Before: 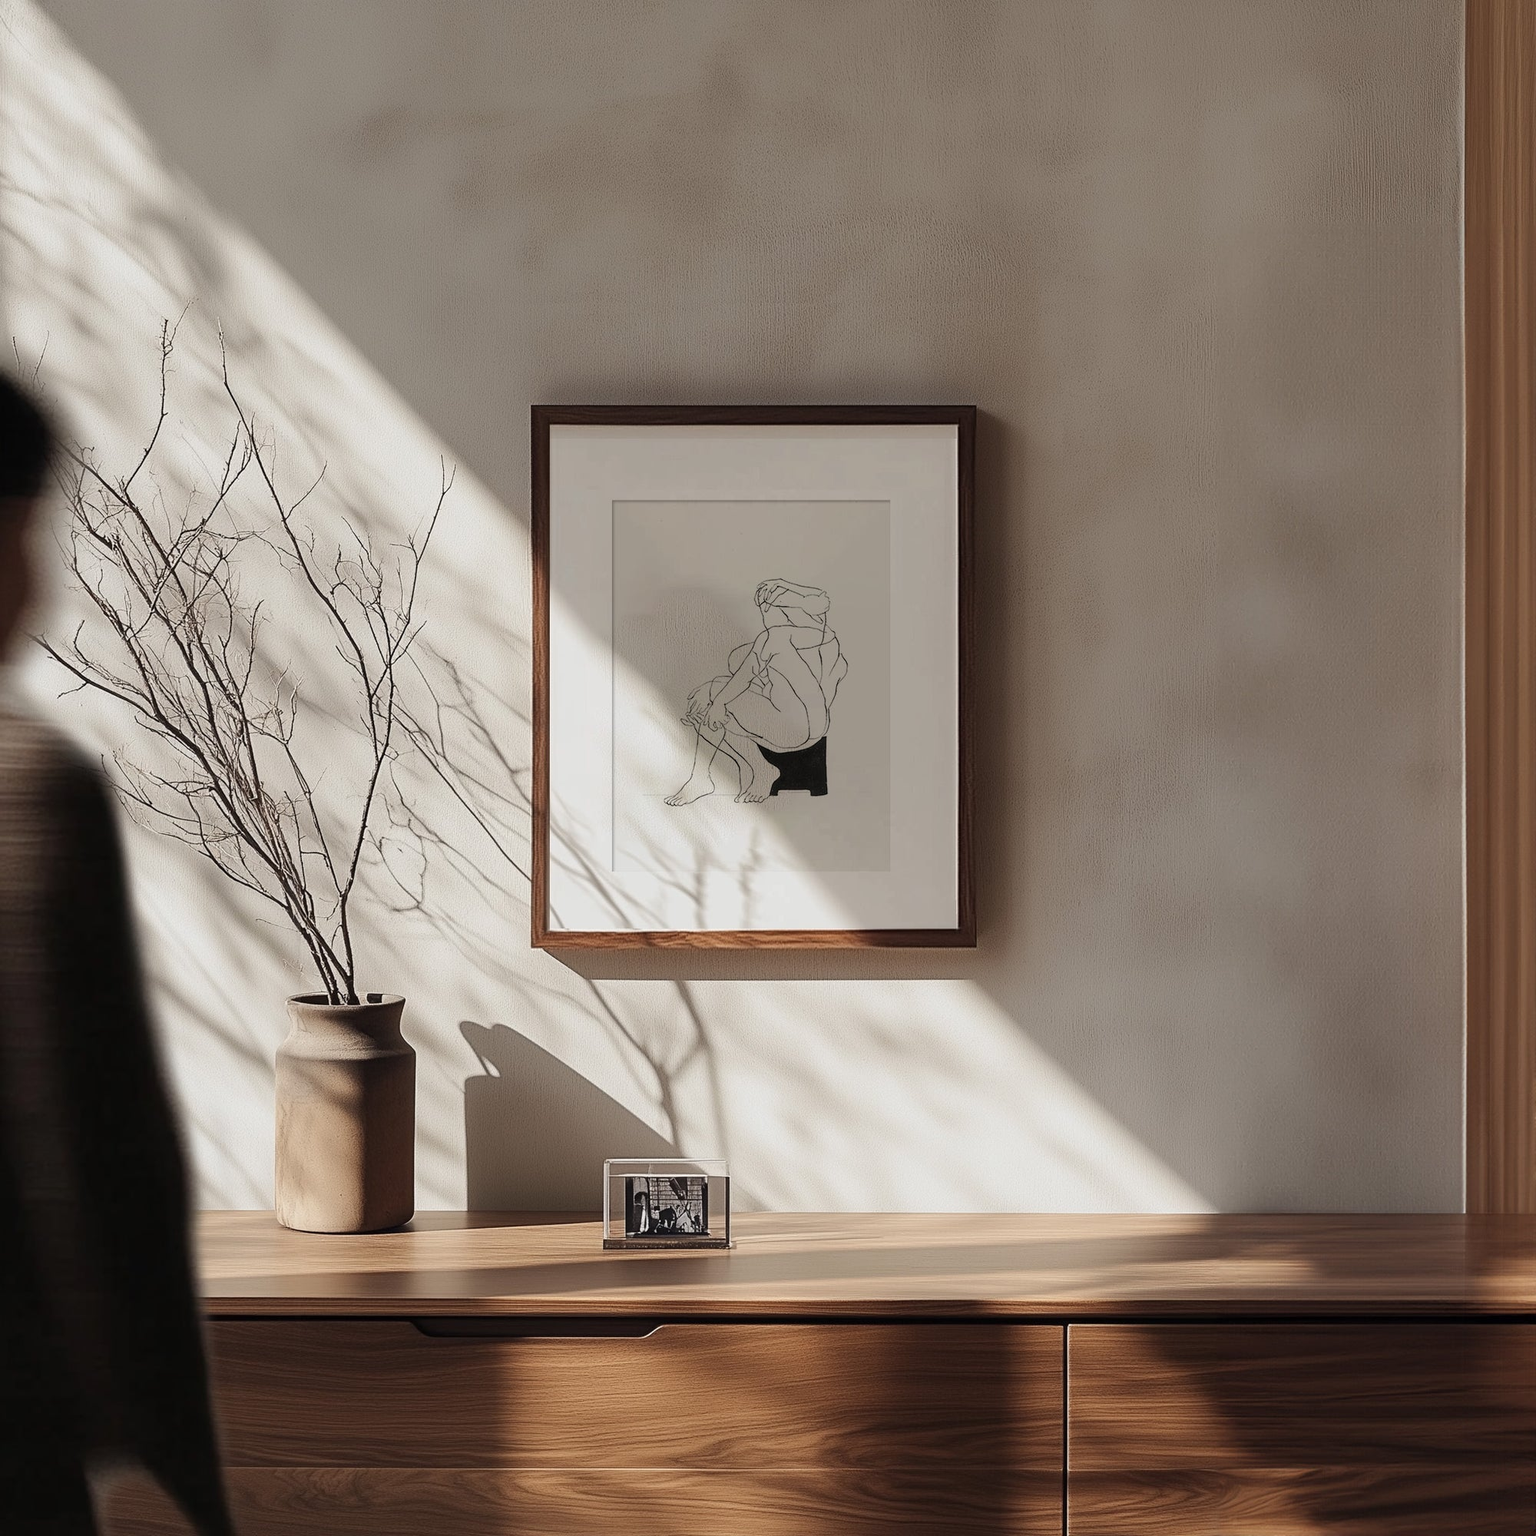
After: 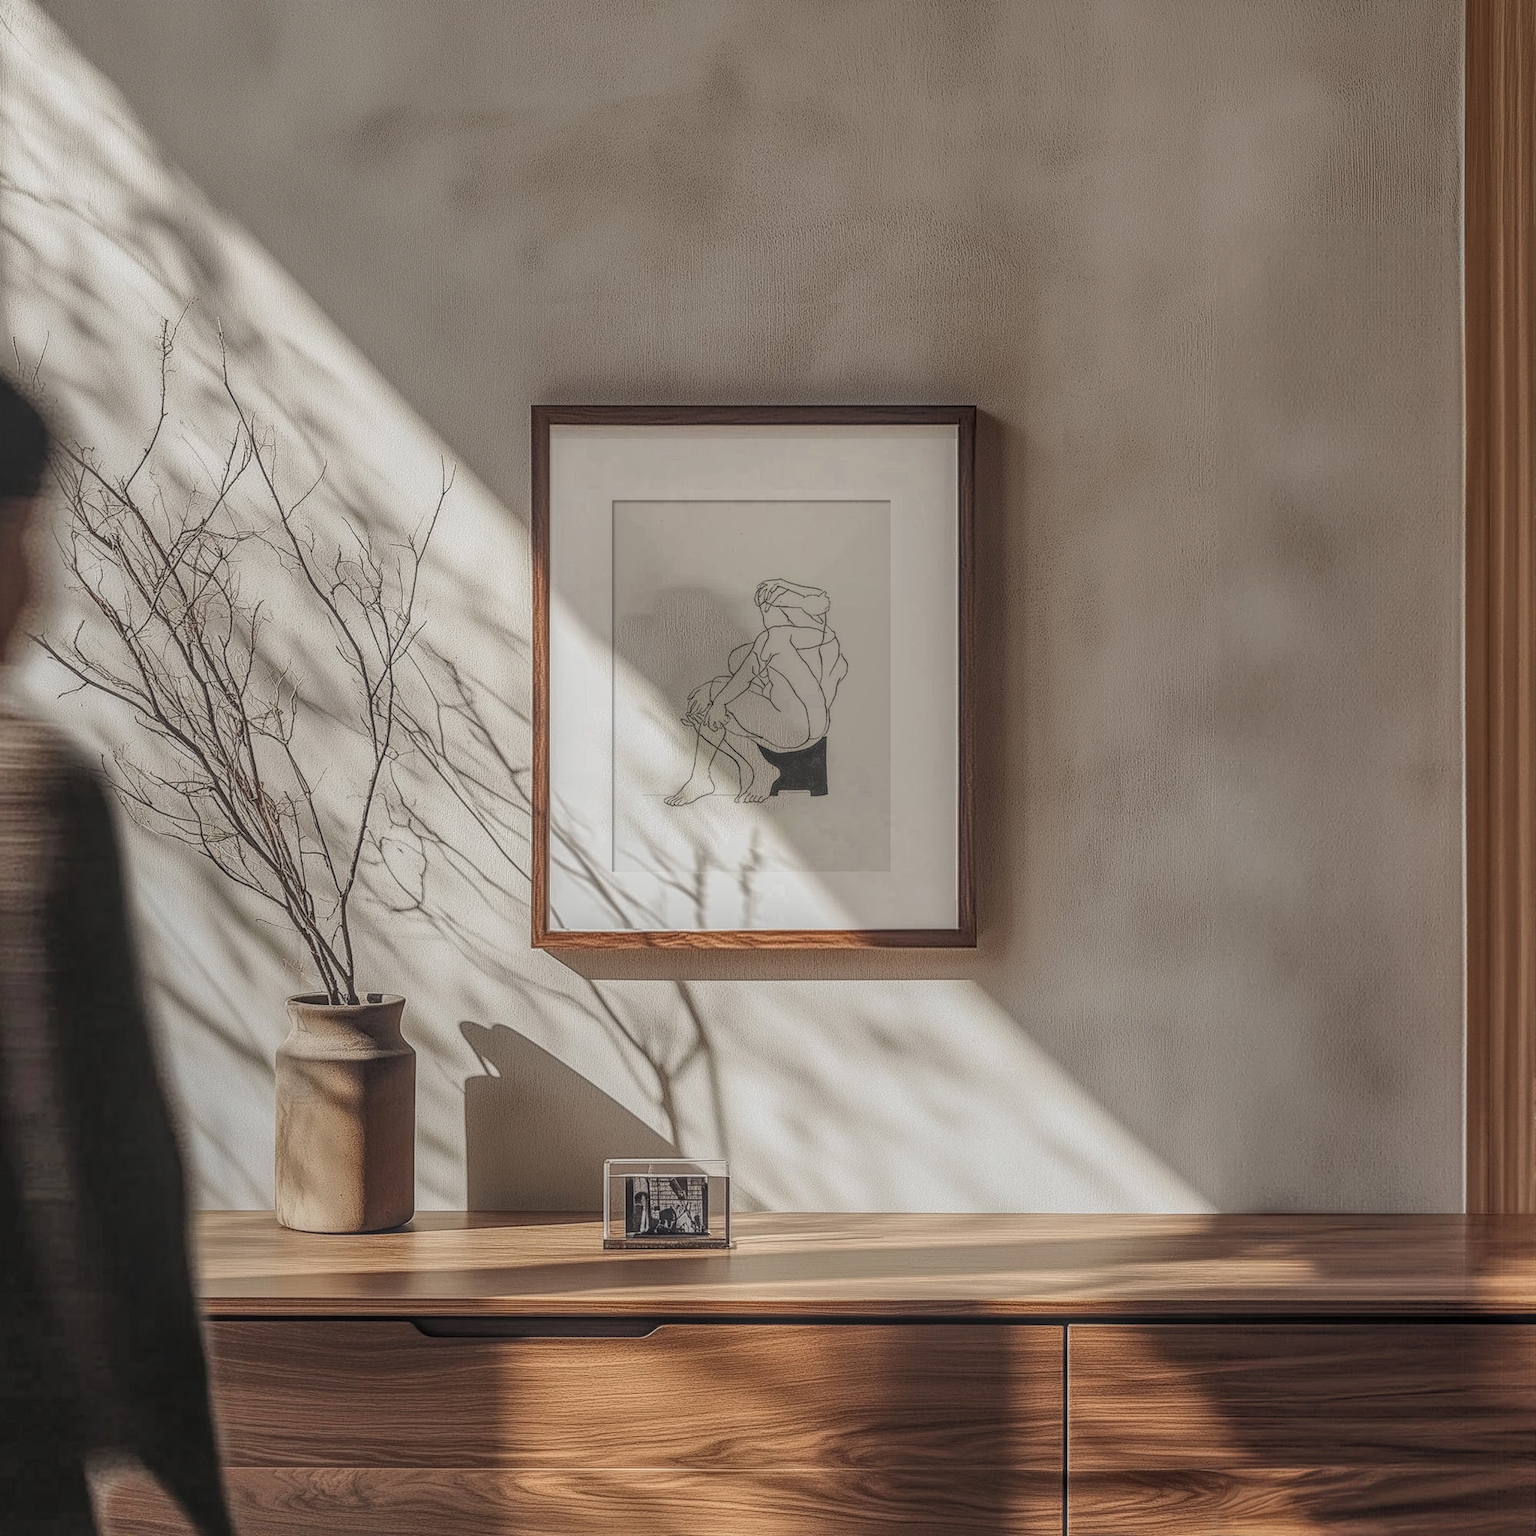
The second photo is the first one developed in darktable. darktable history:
tone equalizer: edges refinement/feathering 500, mask exposure compensation -1.57 EV, preserve details no
shadows and highlights: radius 265.19, soften with gaussian
local contrast: highlights 20%, shadows 28%, detail 199%, midtone range 0.2
